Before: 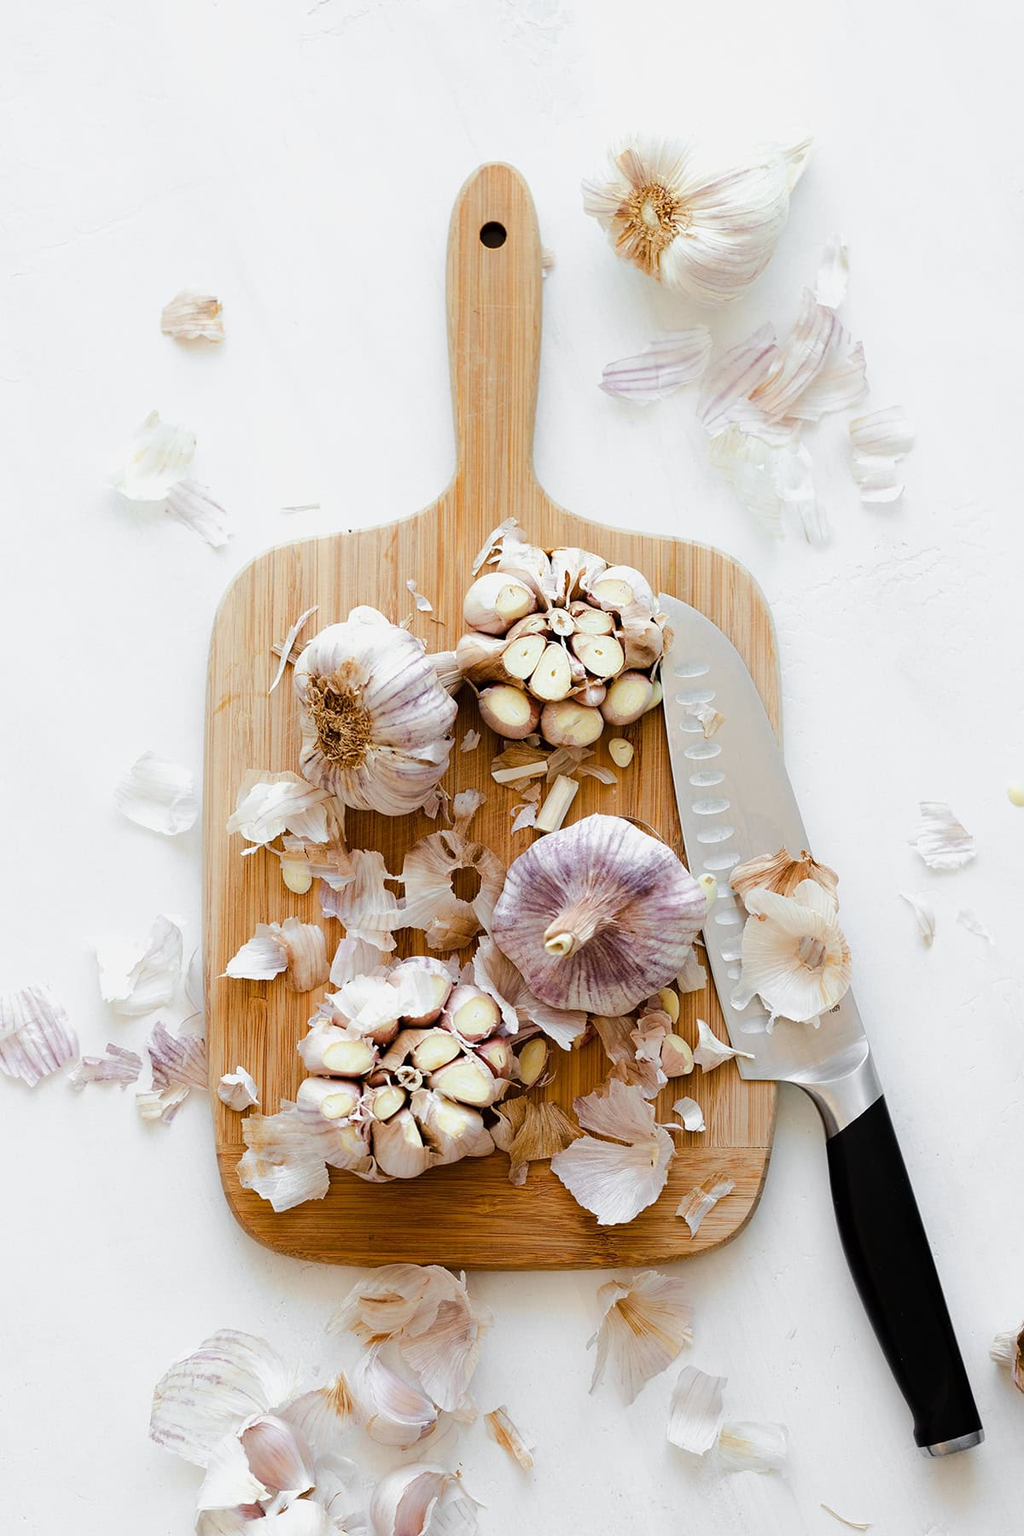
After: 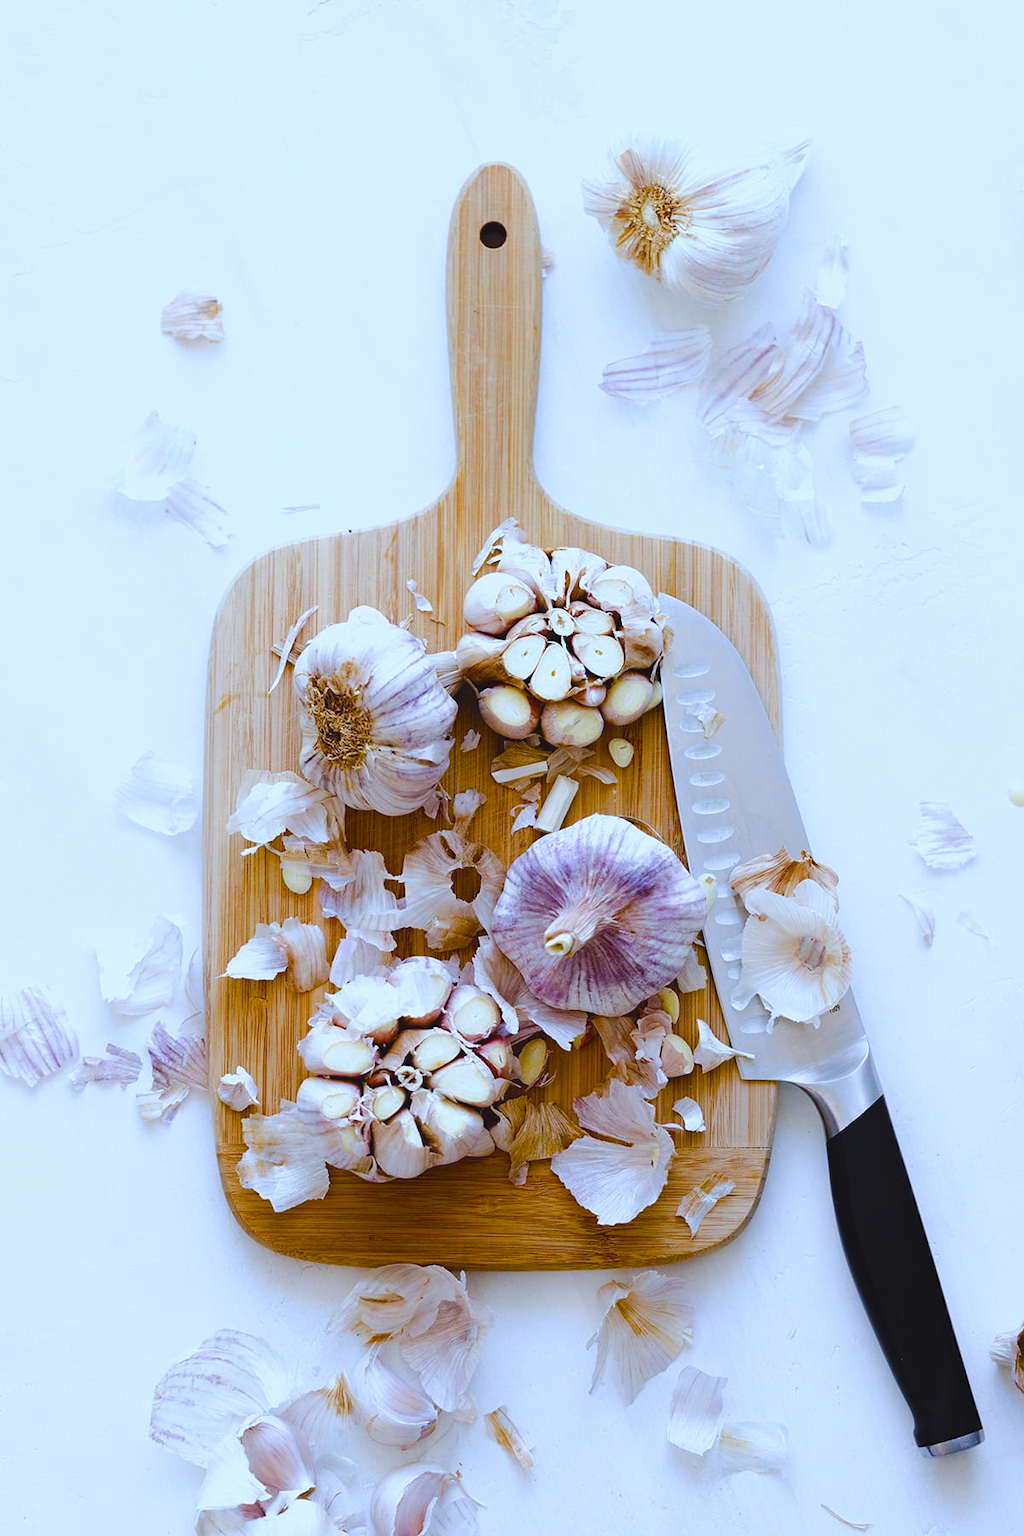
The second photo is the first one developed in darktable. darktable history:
color balance rgb: shadows lift › chroma 3%, shadows lift › hue 280.8°, power › hue 330°, highlights gain › chroma 3%, highlights gain › hue 75.6°, global offset › luminance 0.7%, perceptual saturation grading › global saturation 20%, perceptual saturation grading › highlights -25%, perceptual saturation grading › shadows 50%, global vibrance 20.33%
white balance: red 0.871, blue 1.249
